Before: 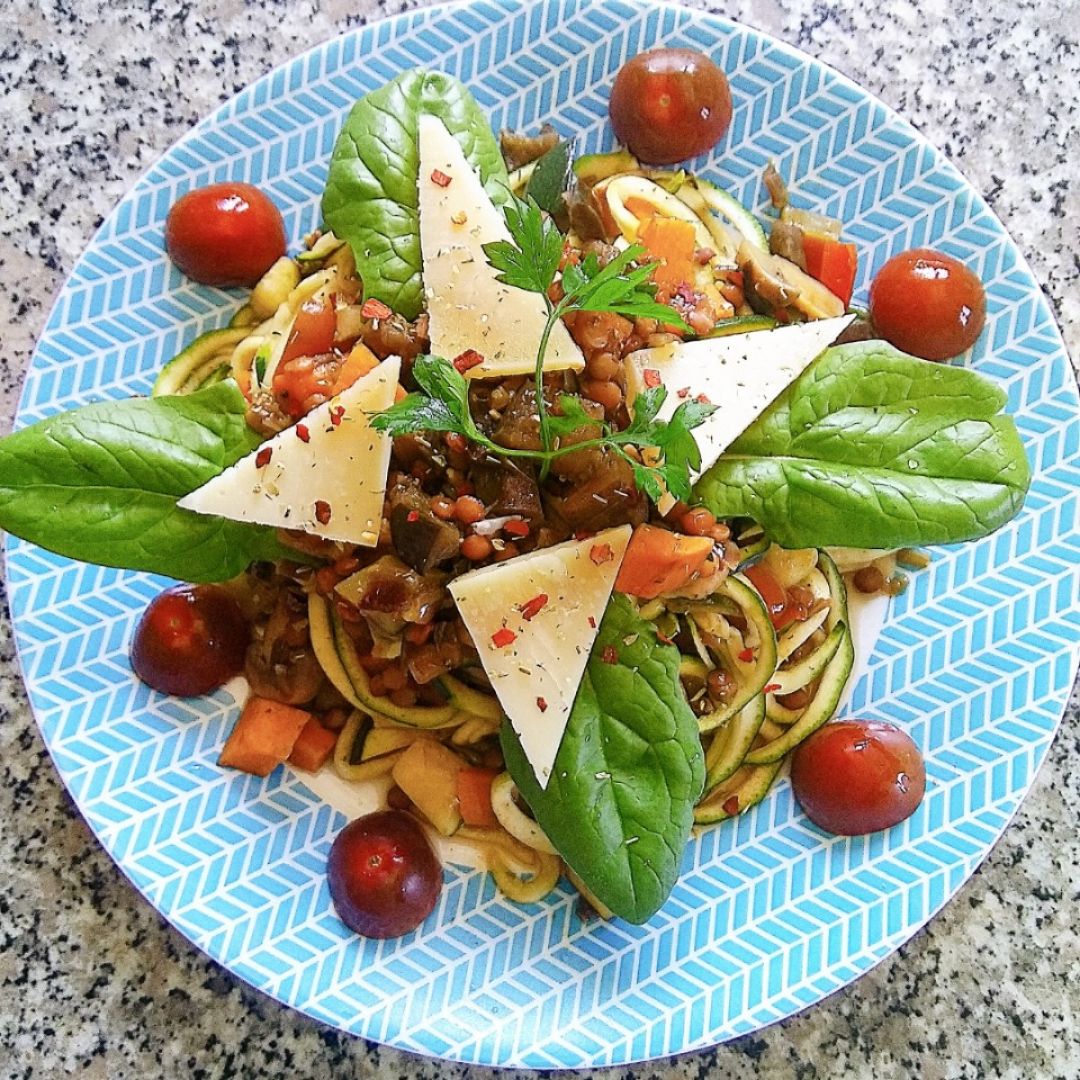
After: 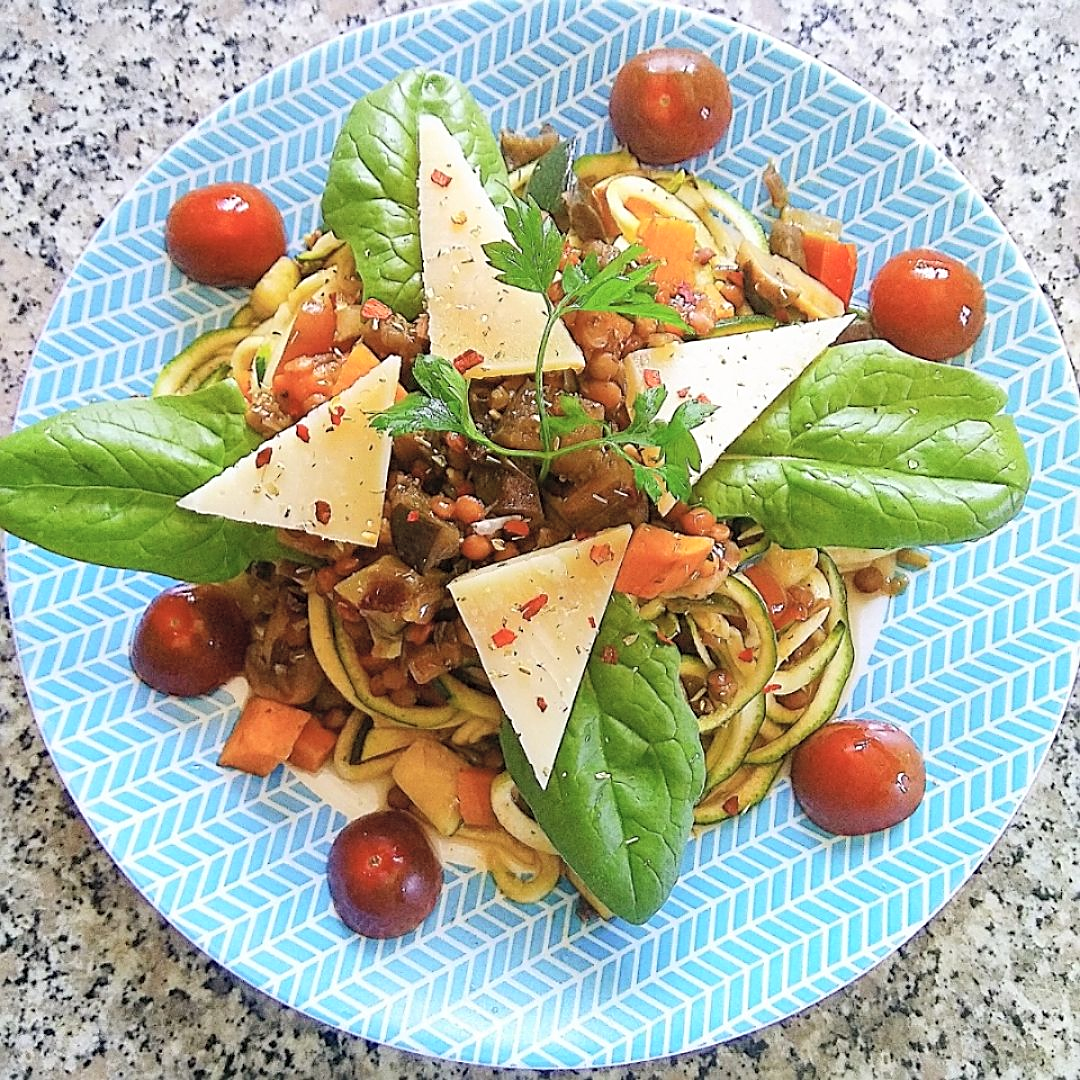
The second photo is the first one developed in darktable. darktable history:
sharpen: on, module defaults
contrast brightness saturation: brightness 0.15
